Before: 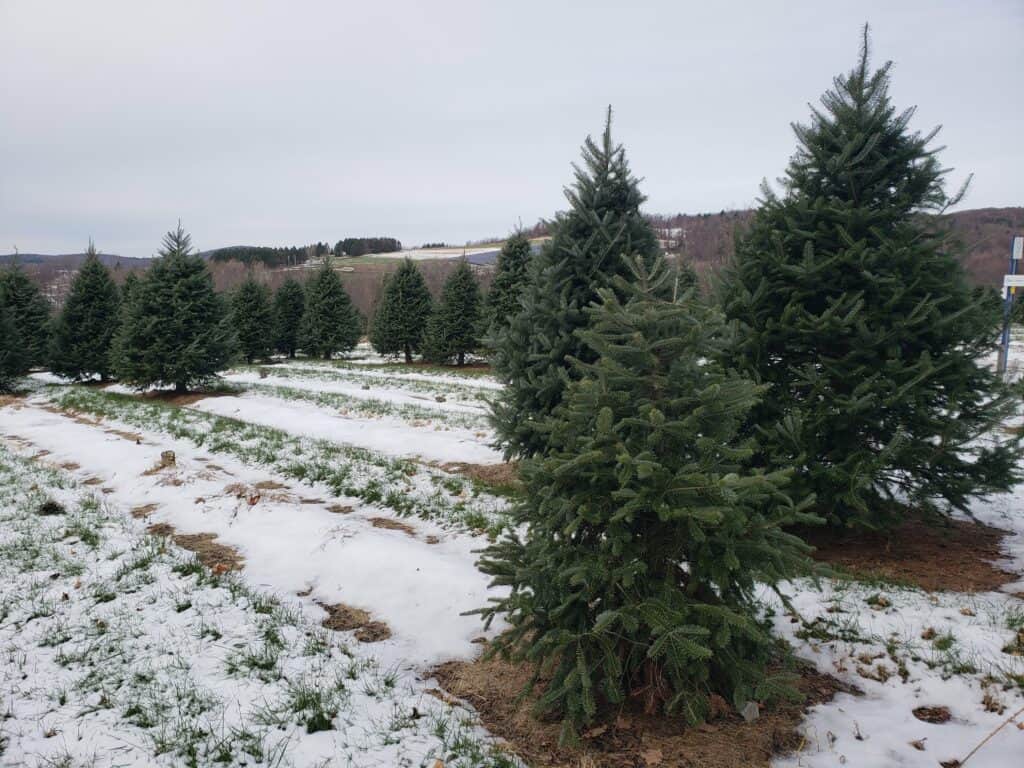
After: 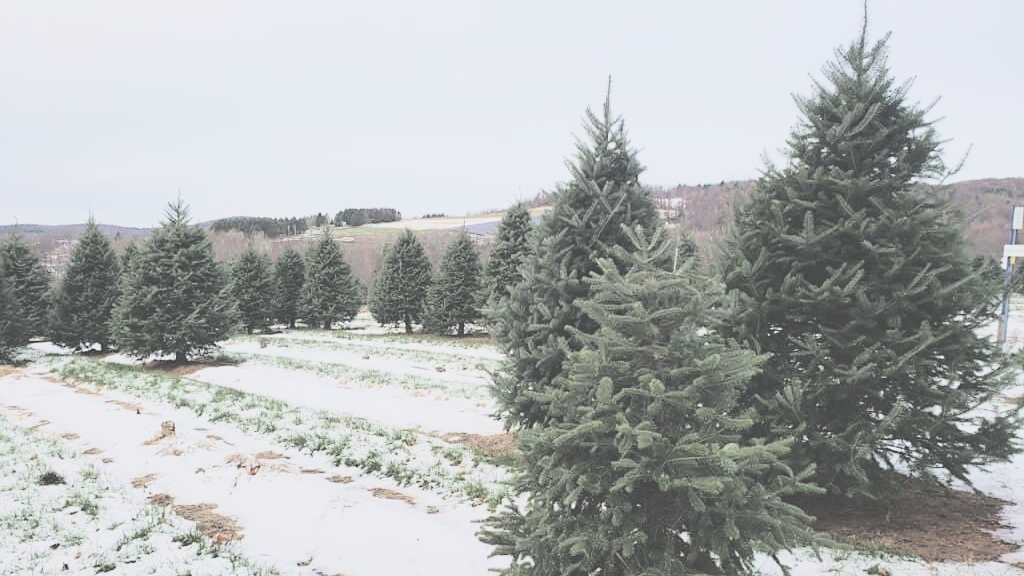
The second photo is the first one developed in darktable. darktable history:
exposure: black level correction -0.069, exposure 0.502 EV, compensate exposure bias true, compensate highlight preservation false
sharpen: amount 0.2
crop: top 3.914%, bottom 20.961%
filmic rgb: black relative exposure -9.31 EV, white relative exposure 6.76 EV, hardness 3.09, contrast 1.052
tone curve: curves: ch0 [(0, 0) (0.179, 0.073) (0.265, 0.147) (0.463, 0.553) (0.51, 0.635) (0.716, 0.863) (1, 0.997)], color space Lab, independent channels, preserve colors none
